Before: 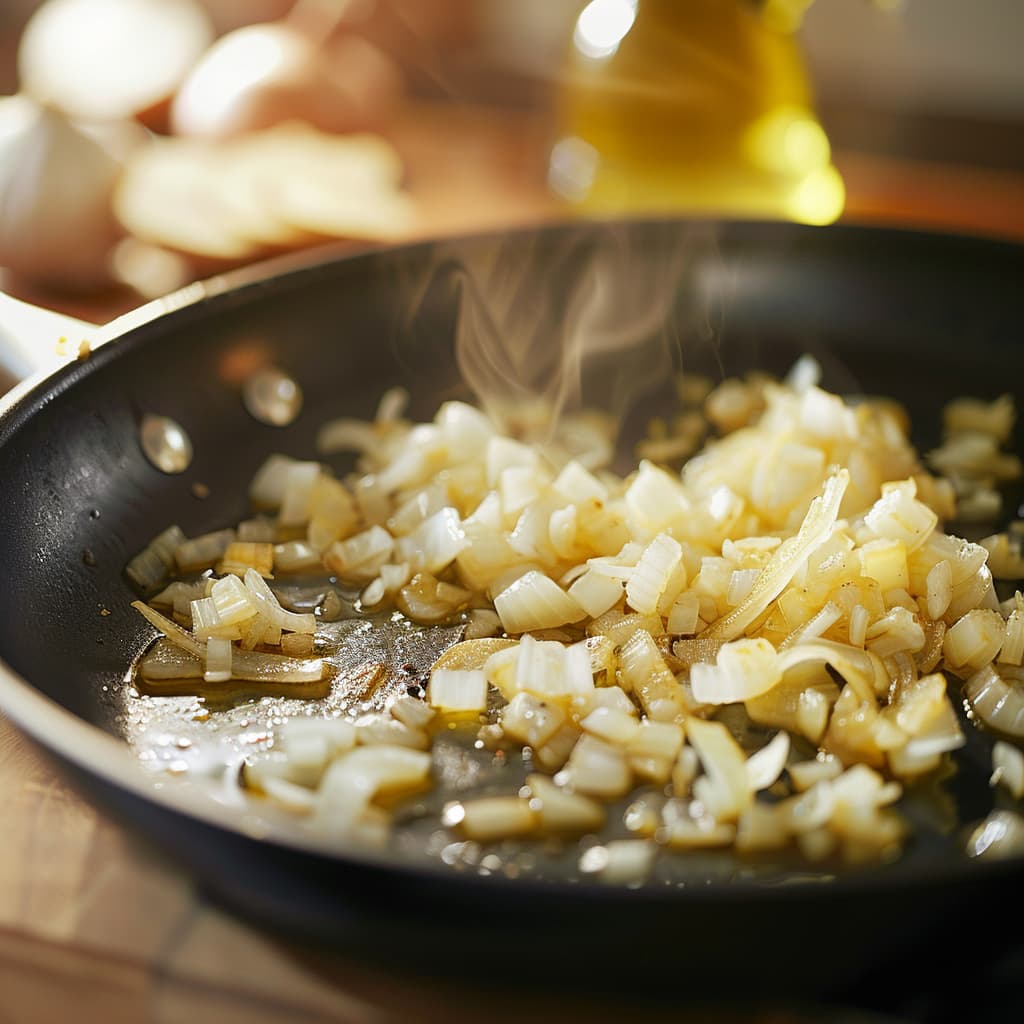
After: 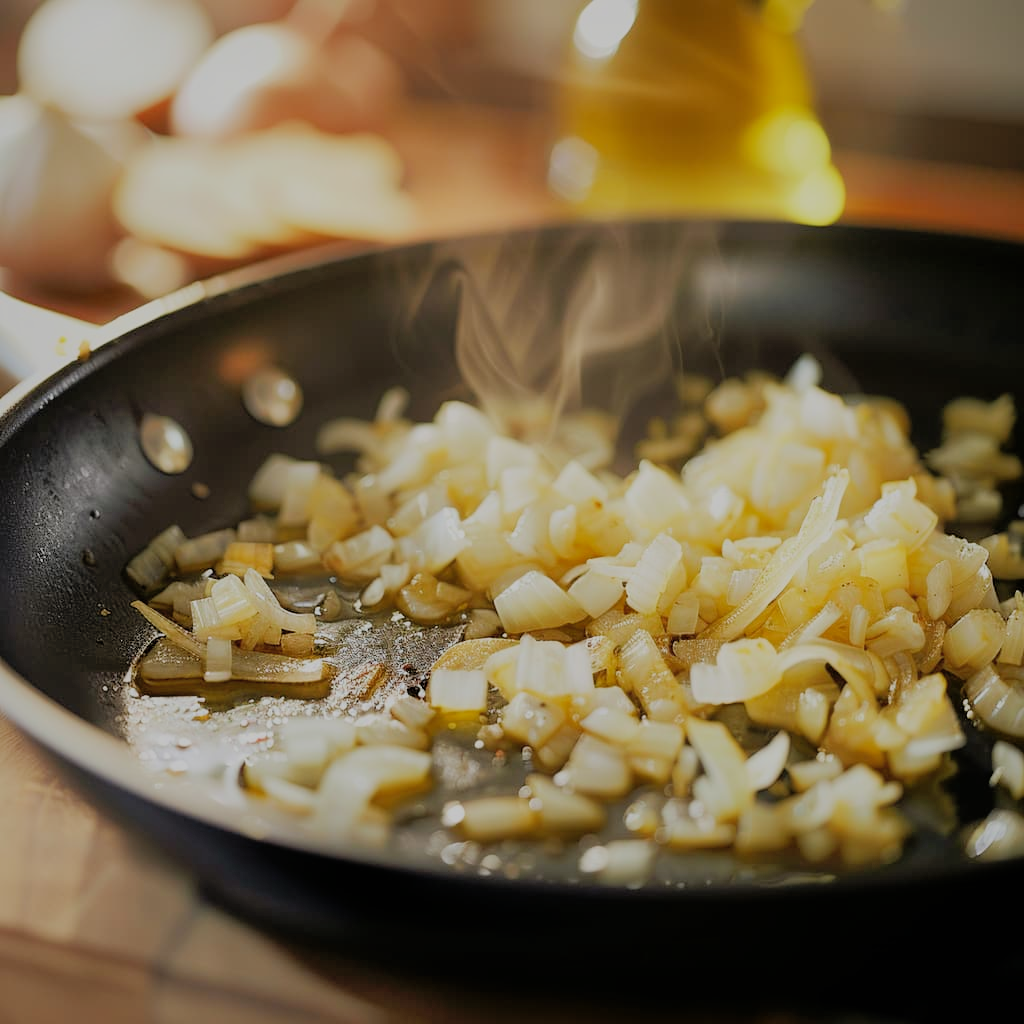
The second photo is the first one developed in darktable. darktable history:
filmic rgb: black relative exposure -7.13 EV, white relative exposure 5.39 EV, hardness 3.02
shadows and highlights: on, module defaults
